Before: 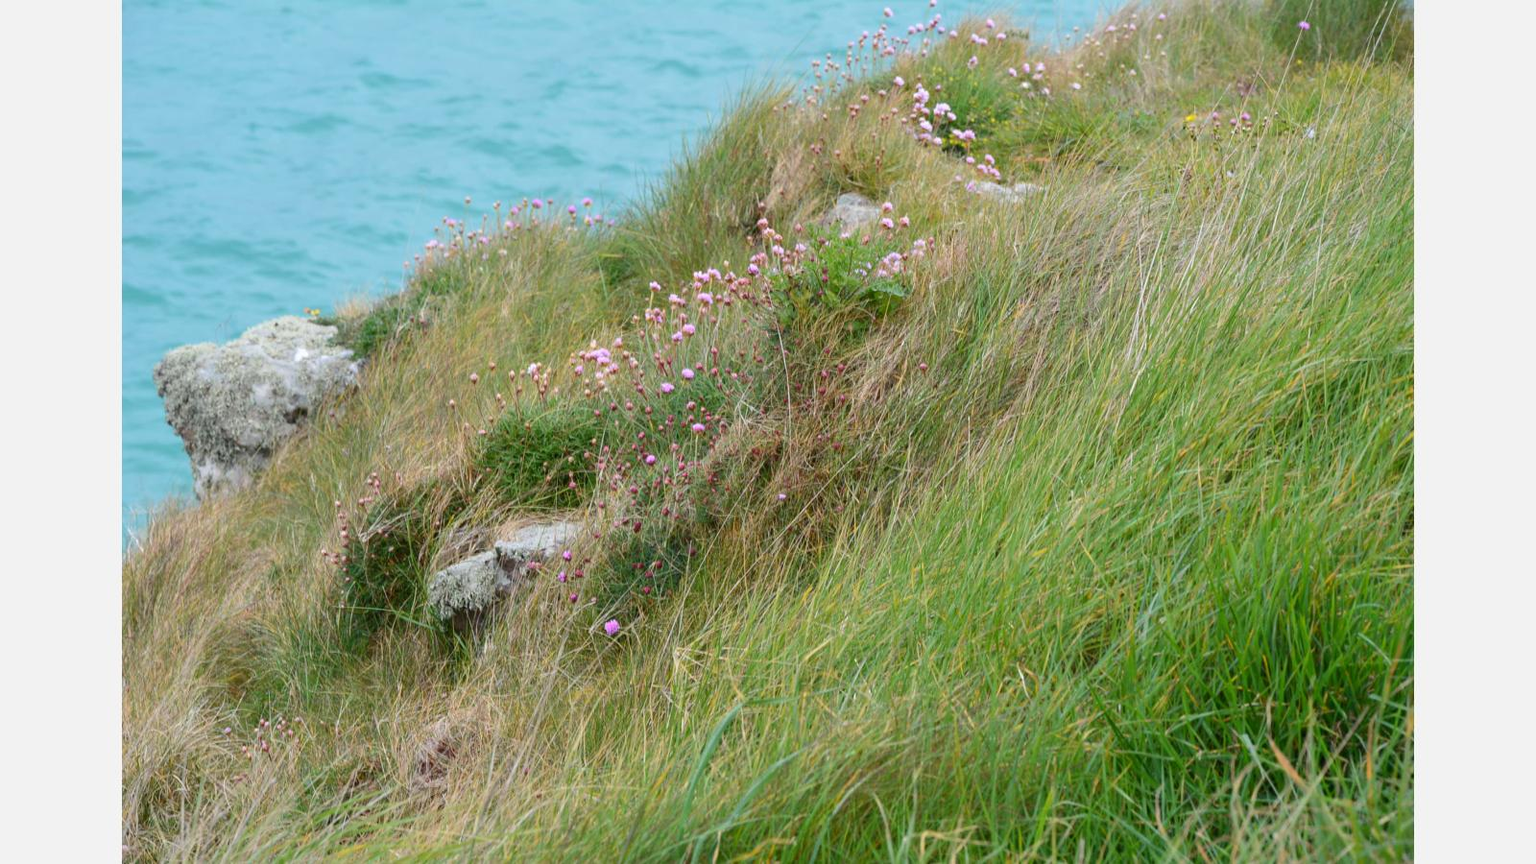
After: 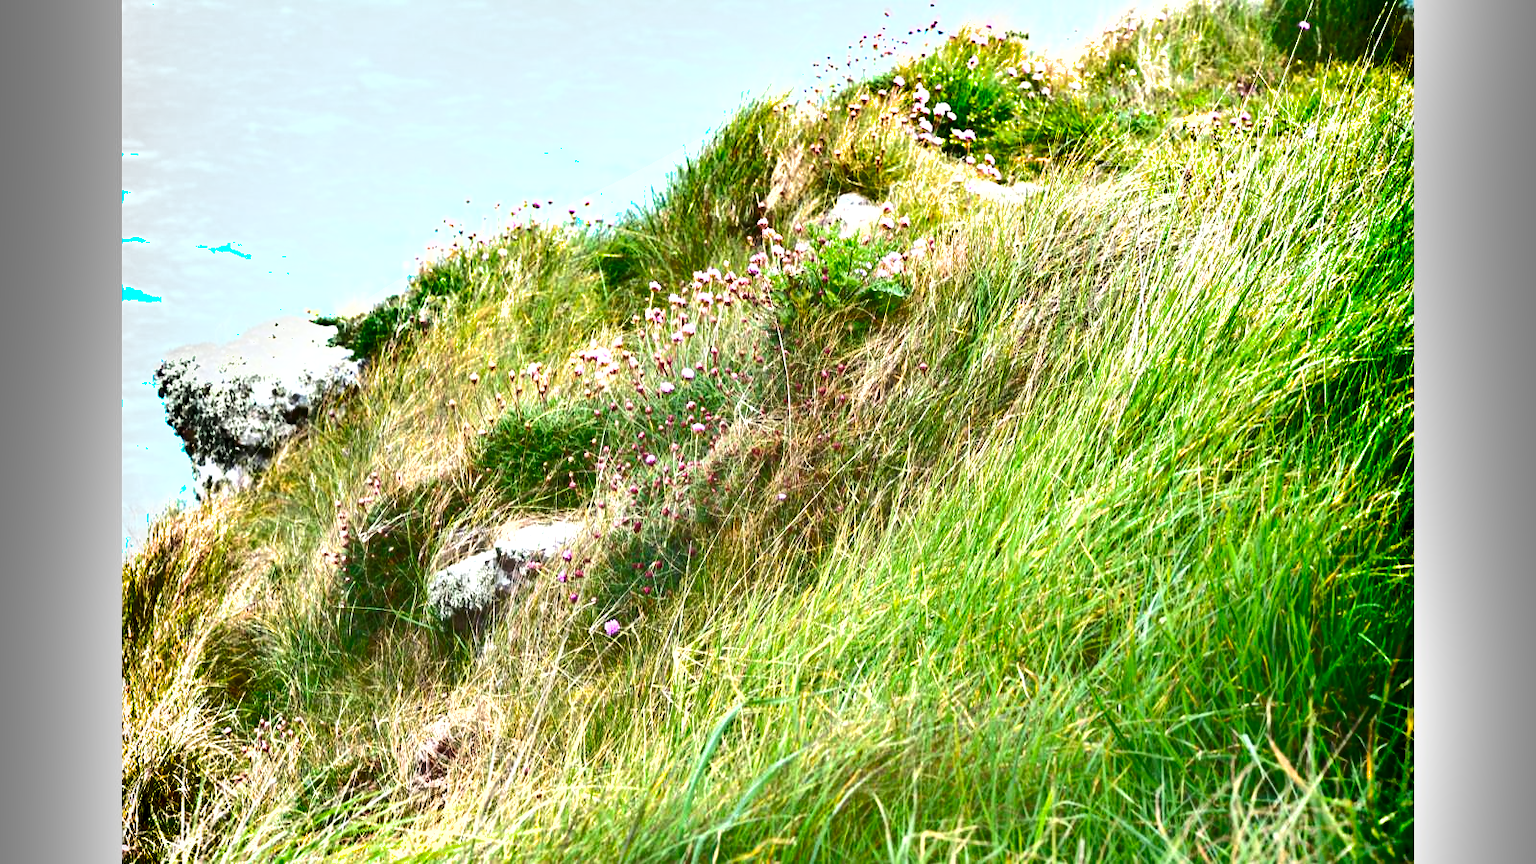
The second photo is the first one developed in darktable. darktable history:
exposure: black level correction 0, exposure 1.379 EV, compensate exposure bias true, compensate highlight preservation false
shadows and highlights: shadows 30.63, highlights -63.22, shadows color adjustment 98%, highlights color adjustment 58.61%, soften with gaussian
